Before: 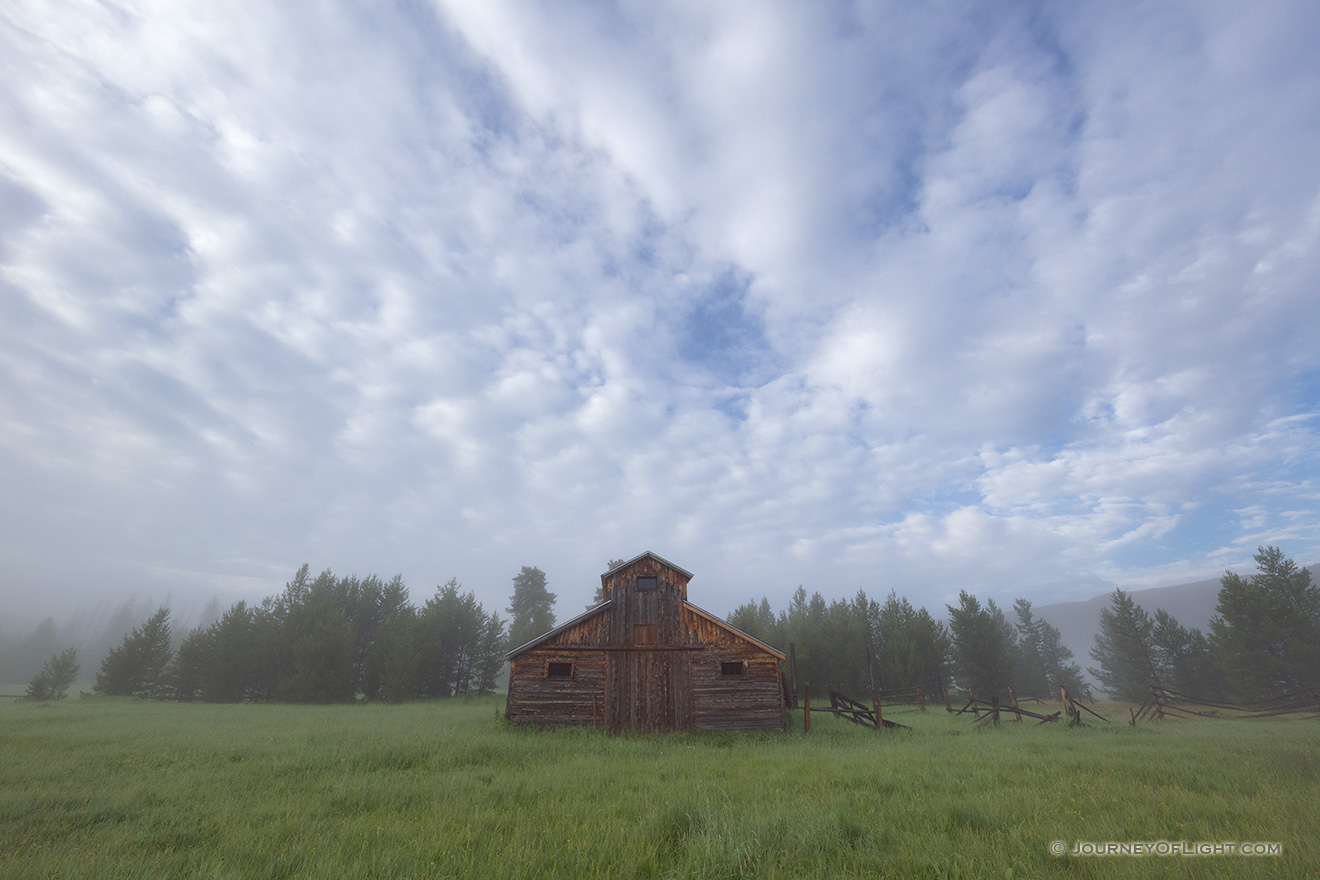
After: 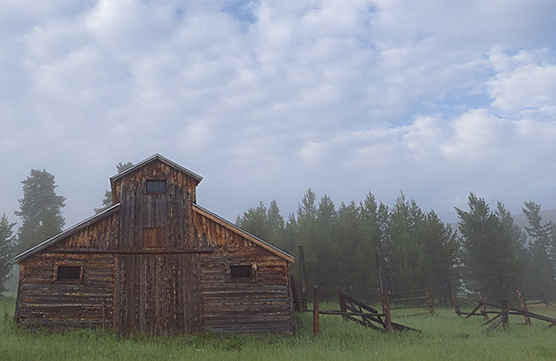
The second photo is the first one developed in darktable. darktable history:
crop: left 37.221%, top 45.169%, right 20.63%, bottom 13.777%
sharpen: radius 1.864, amount 0.398, threshold 1.271
